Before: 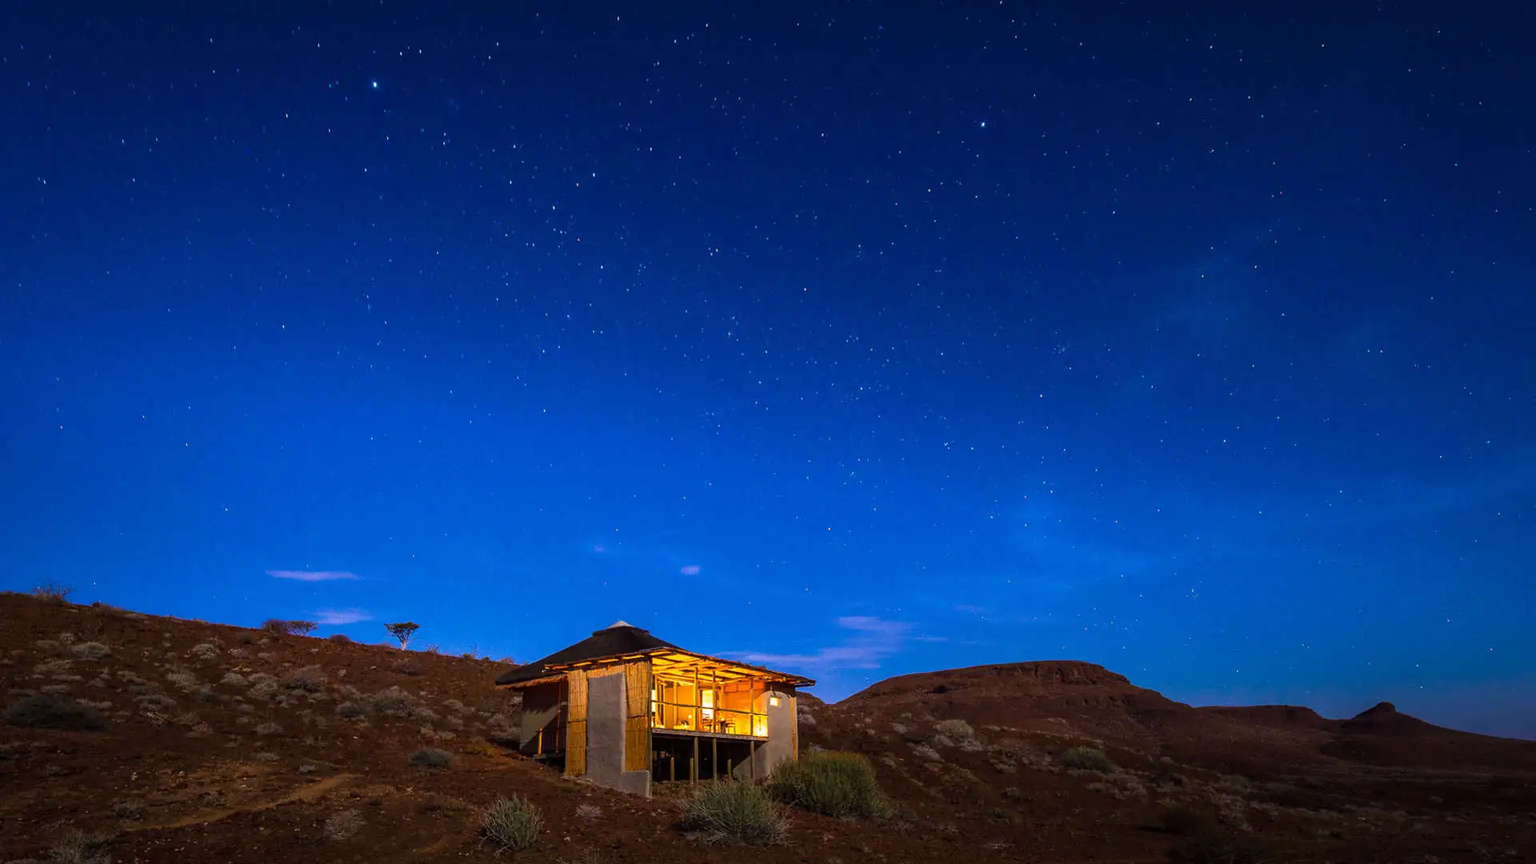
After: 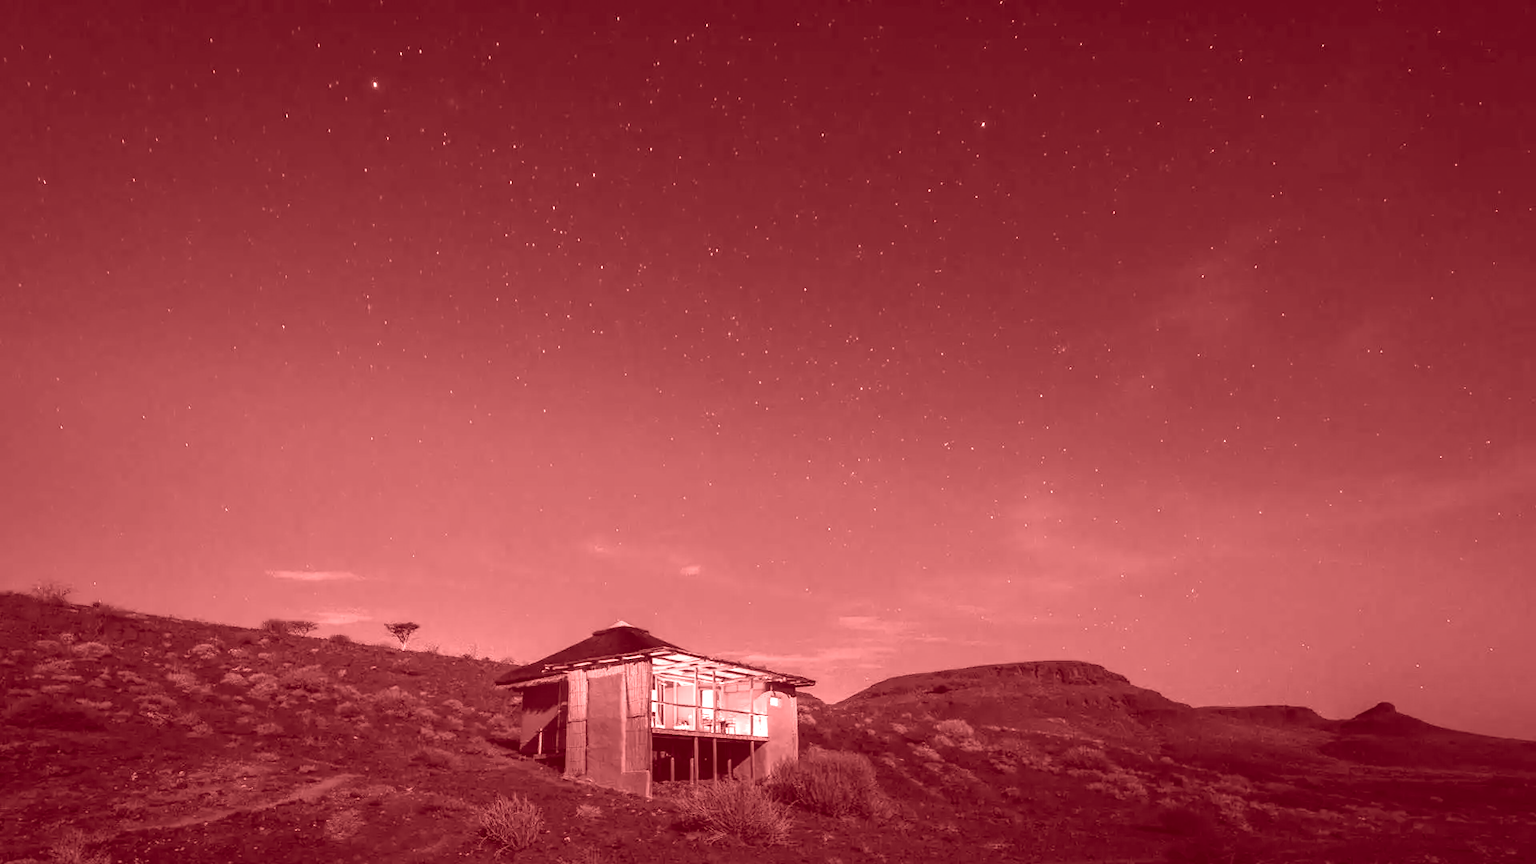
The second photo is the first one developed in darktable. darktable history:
exposure: exposure 0.367 EV, compensate highlight preservation false
color correction: highlights a* -5.94, highlights b* 9.48, shadows a* 10.12, shadows b* 23.94
colorize: saturation 60%, source mix 100%
